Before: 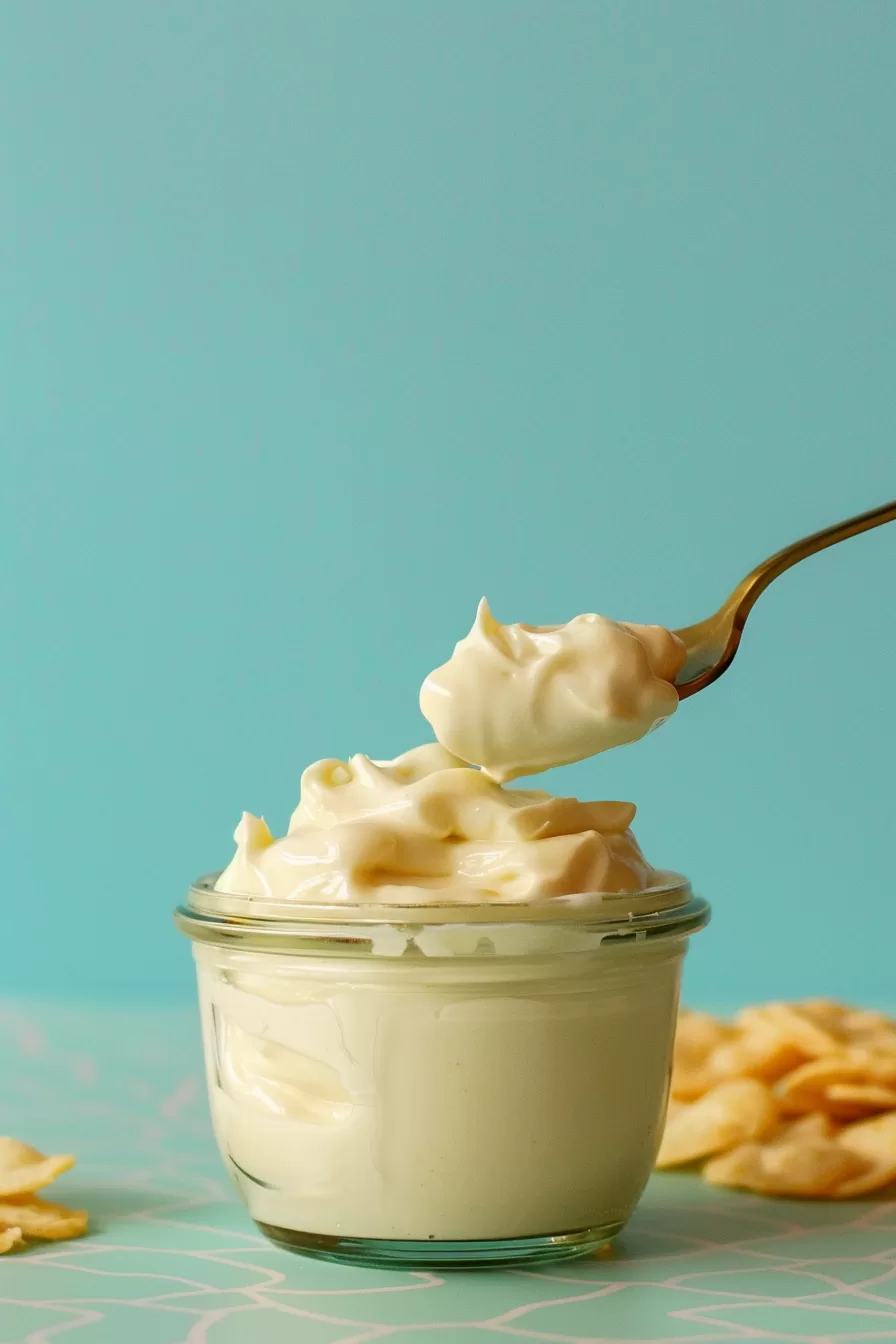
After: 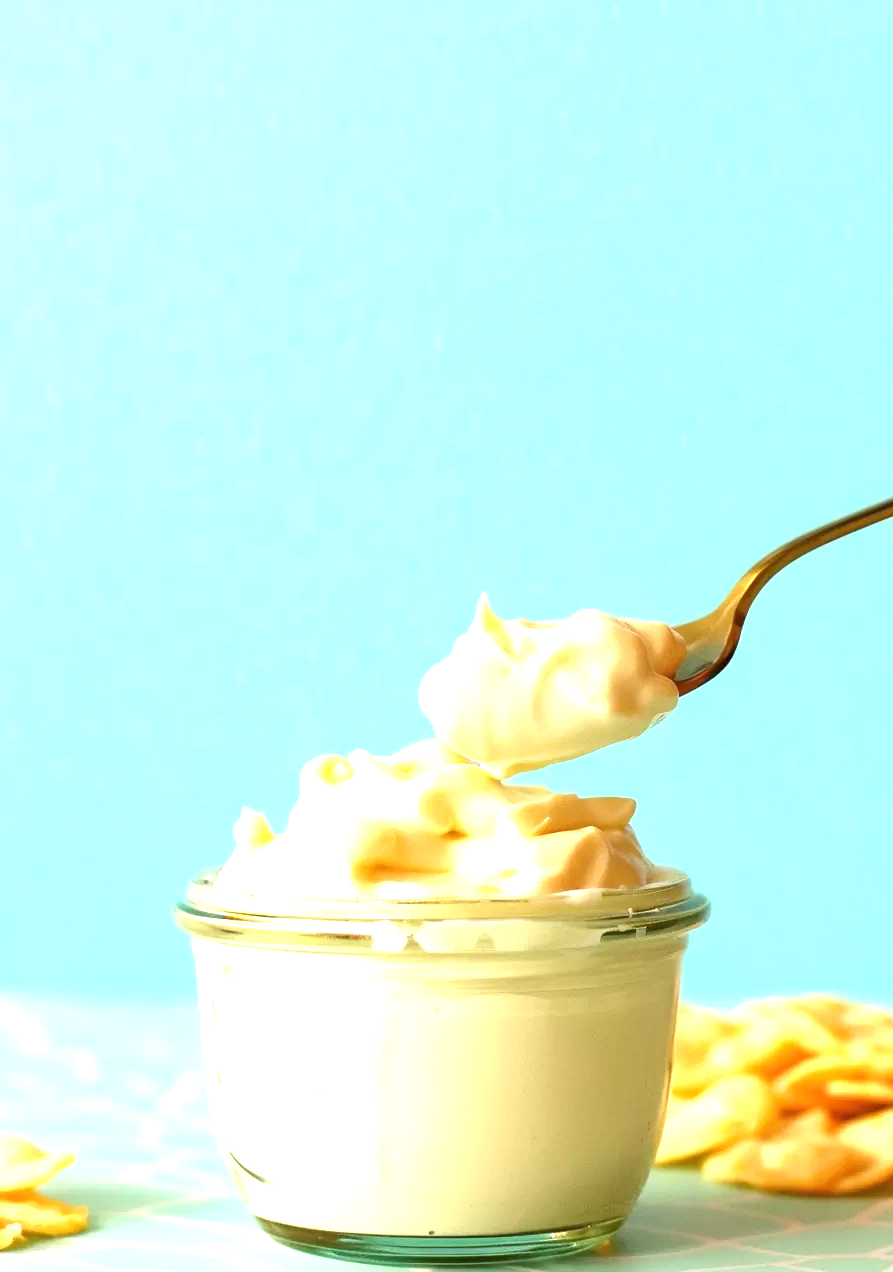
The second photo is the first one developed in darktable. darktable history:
crop: top 0.336%, right 0.256%, bottom 4.995%
exposure: black level correction 0, exposure 1.392 EV, compensate highlight preservation false
